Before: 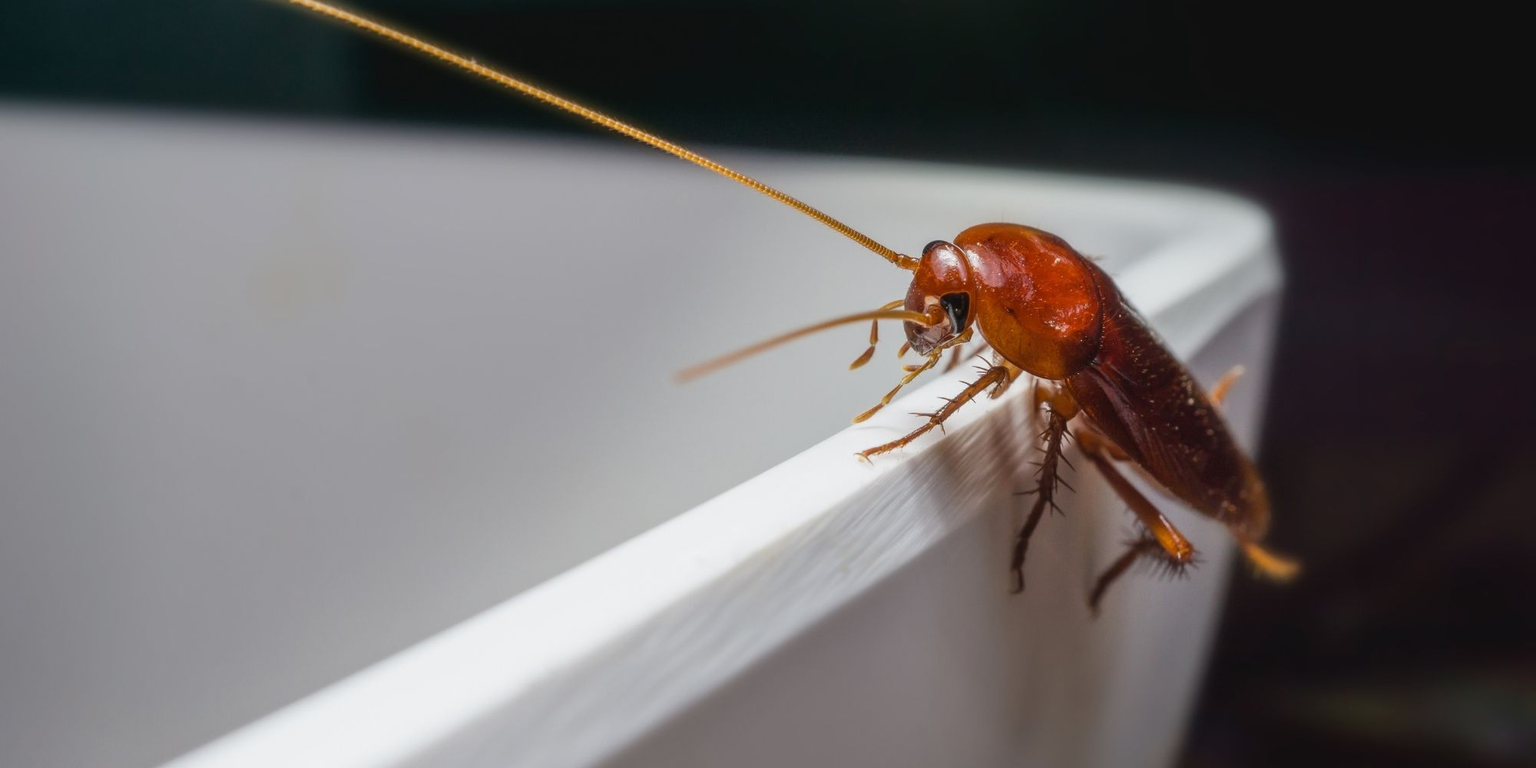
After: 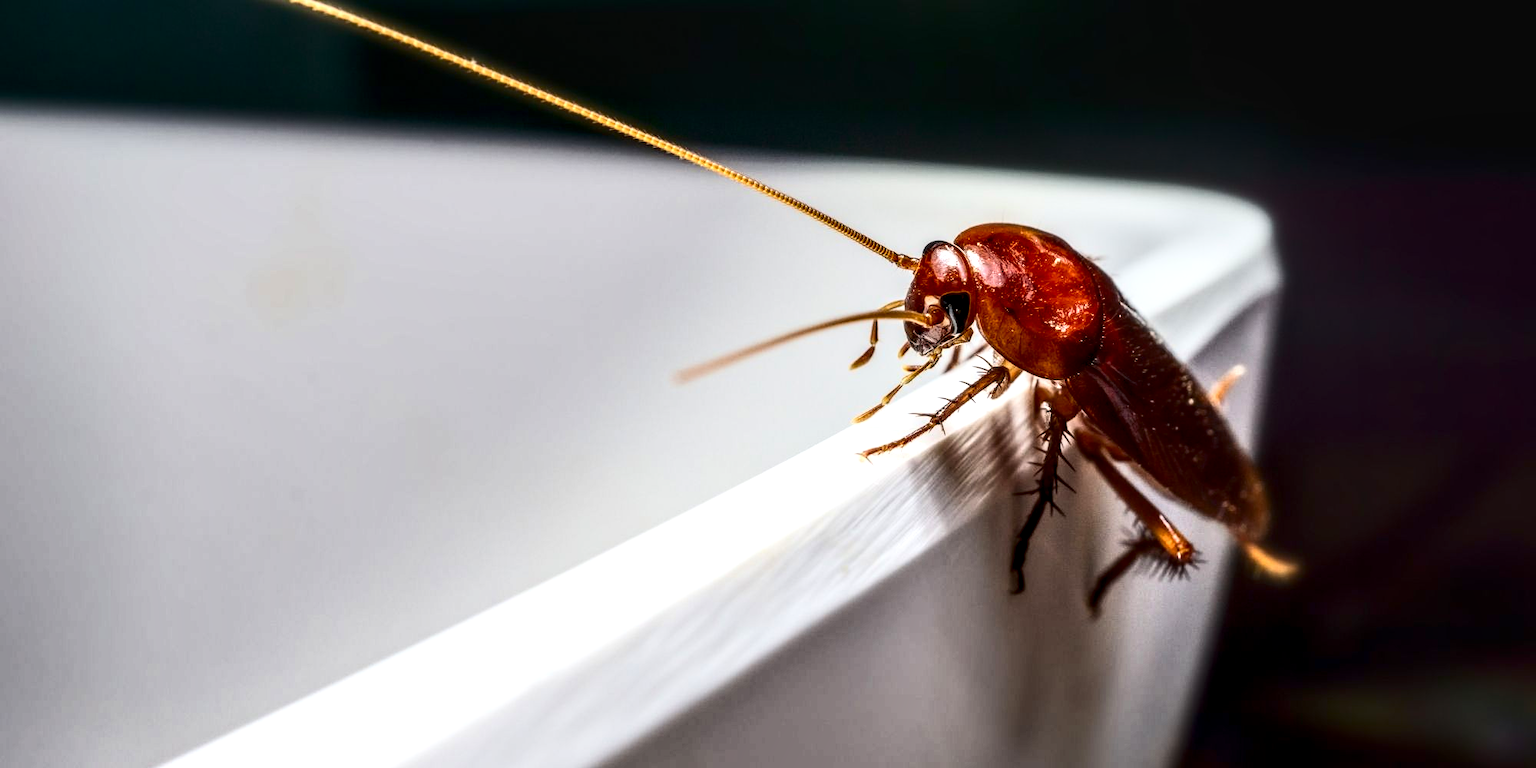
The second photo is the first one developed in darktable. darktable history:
exposure: exposure 0.077 EV, compensate highlight preservation false
tone curve: curves: ch0 [(0, 0) (0.003, 0.003) (0.011, 0.011) (0.025, 0.024) (0.044, 0.044) (0.069, 0.068) (0.1, 0.098) (0.136, 0.133) (0.177, 0.174) (0.224, 0.22) (0.277, 0.272) (0.335, 0.329) (0.399, 0.392) (0.468, 0.46) (0.543, 0.546) (0.623, 0.626) (0.709, 0.711) (0.801, 0.802) (0.898, 0.898) (1, 1)], color space Lab, linked channels, preserve colors none
local contrast: highlights 60%, shadows 60%, detail 160%
contrast brightness saturation: contrast 0.406, brightness 0.096, saturation 0.213
